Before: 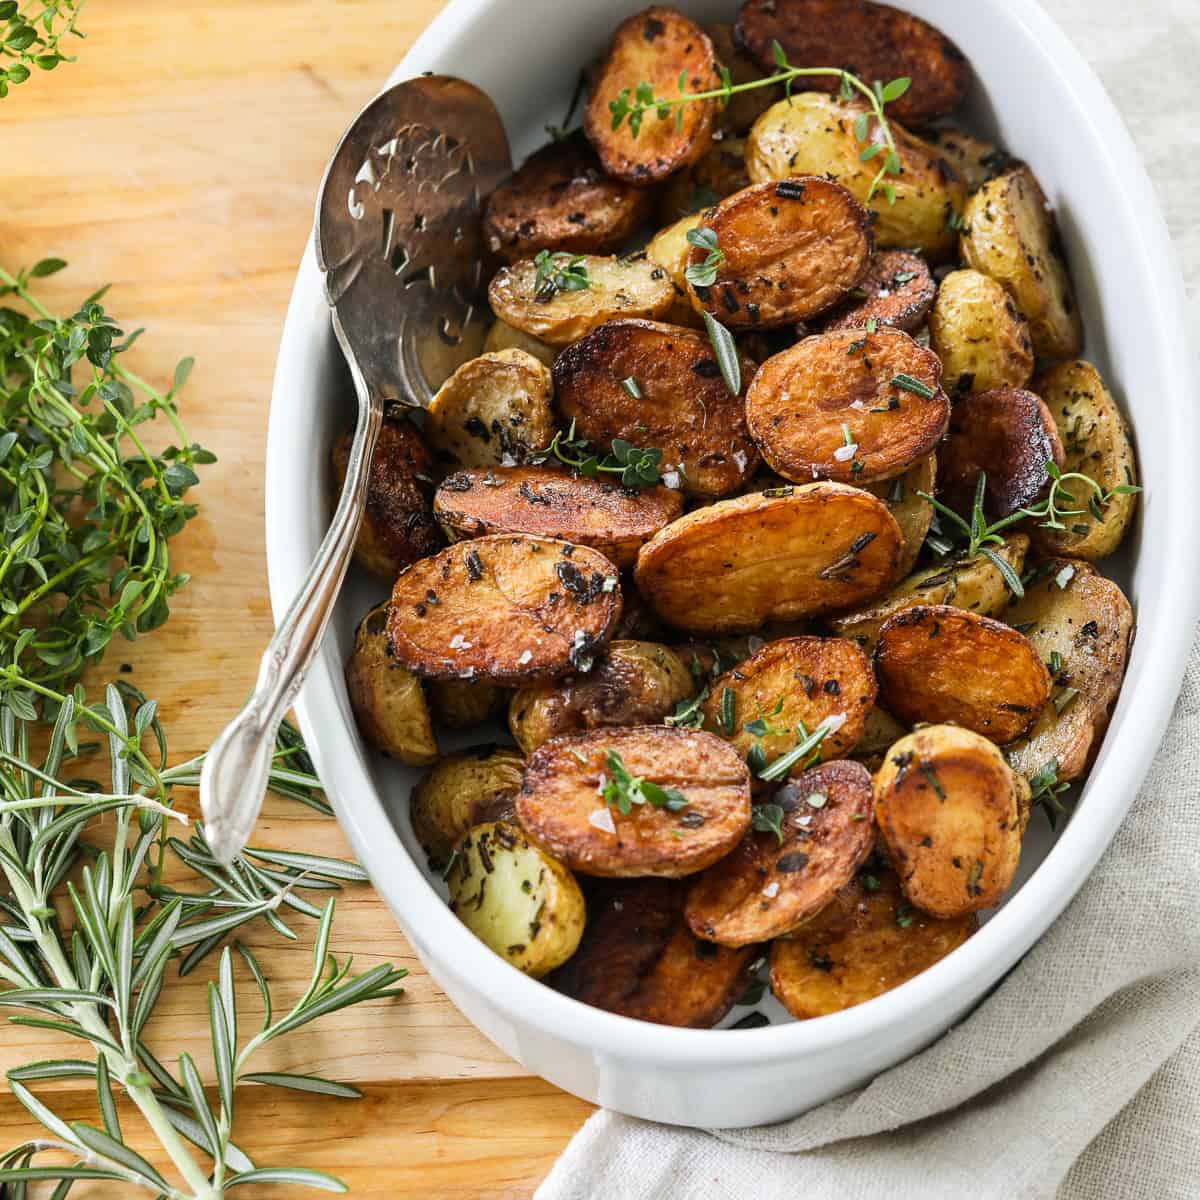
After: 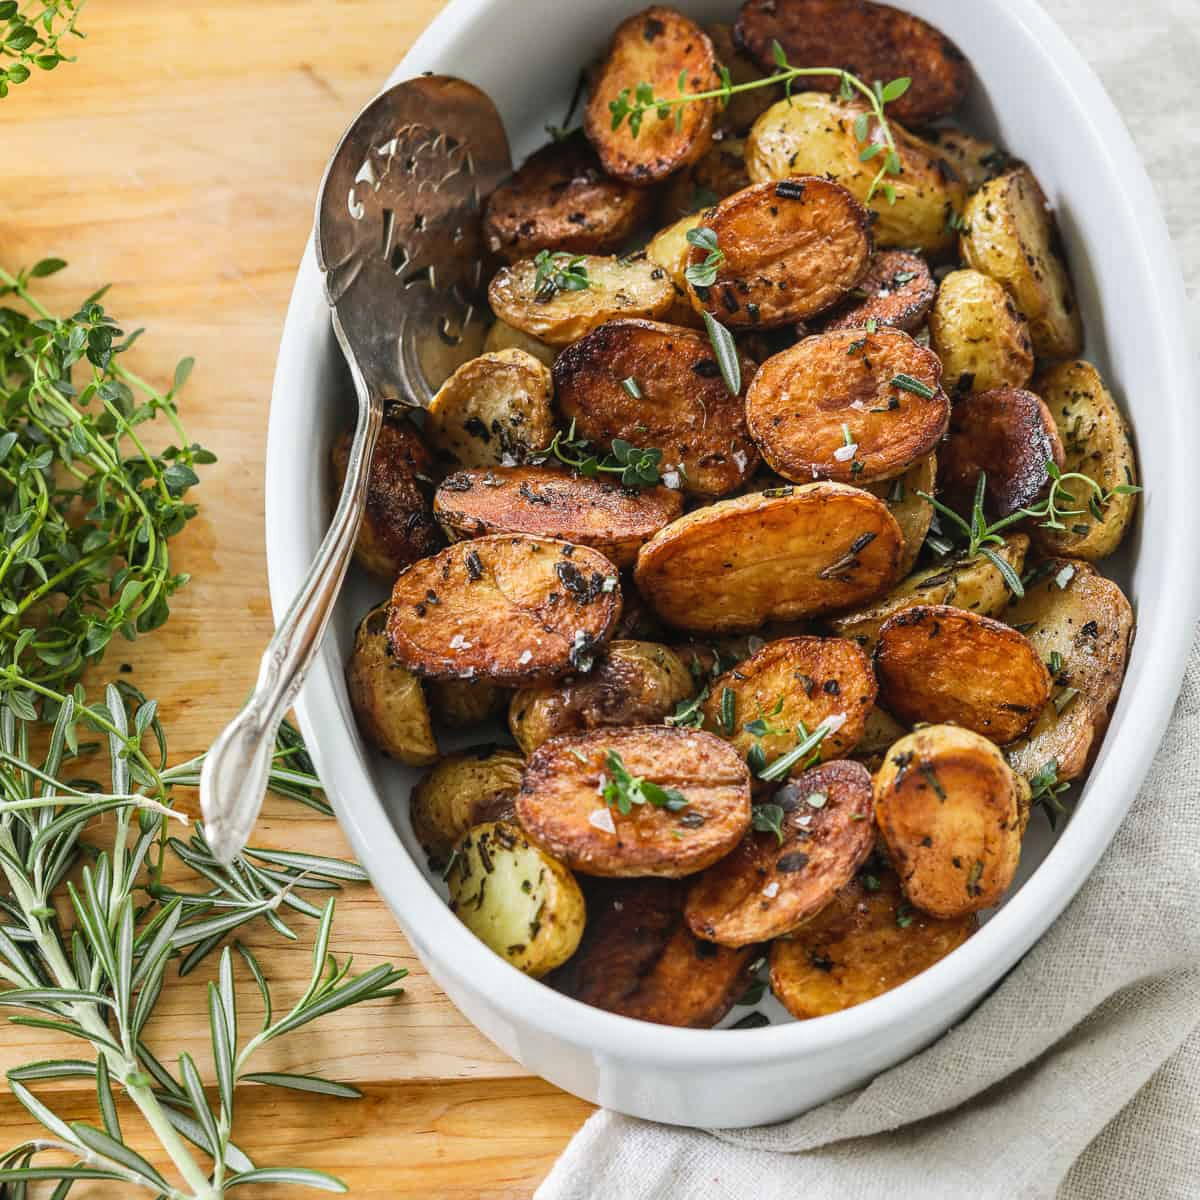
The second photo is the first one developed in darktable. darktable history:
tone equalizer: on, module defaults
local contrast: detail 110%
